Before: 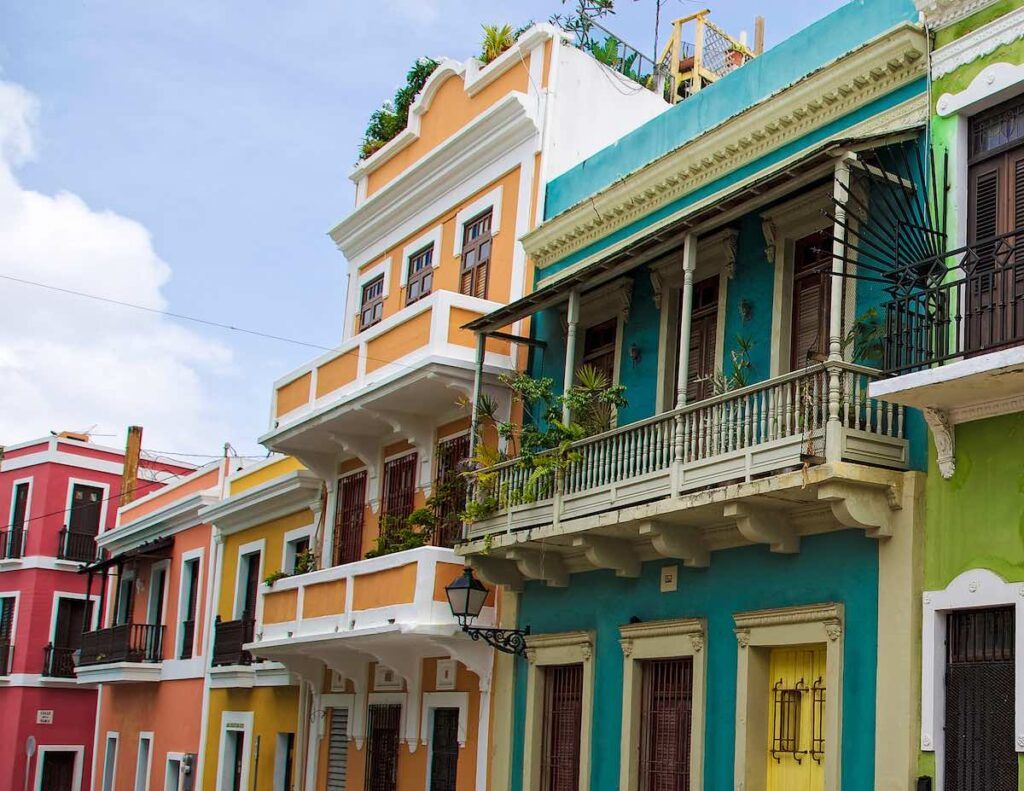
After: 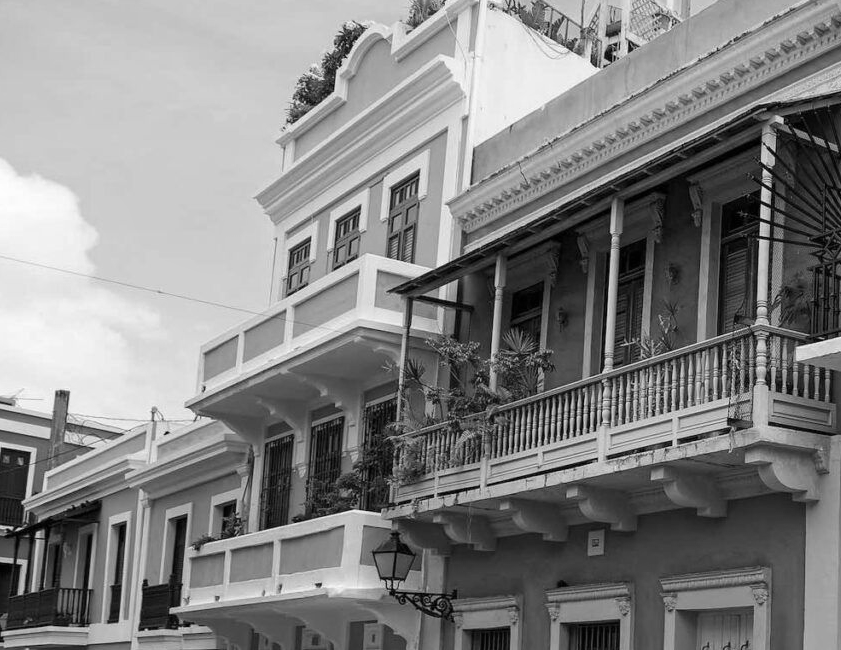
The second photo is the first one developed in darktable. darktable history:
crop and rotate: left 7.196%, top 4.574%, right 10.605%, bottom 13.178%
monochrome: a 0, b 0, size 0.5, highlights 0.57
